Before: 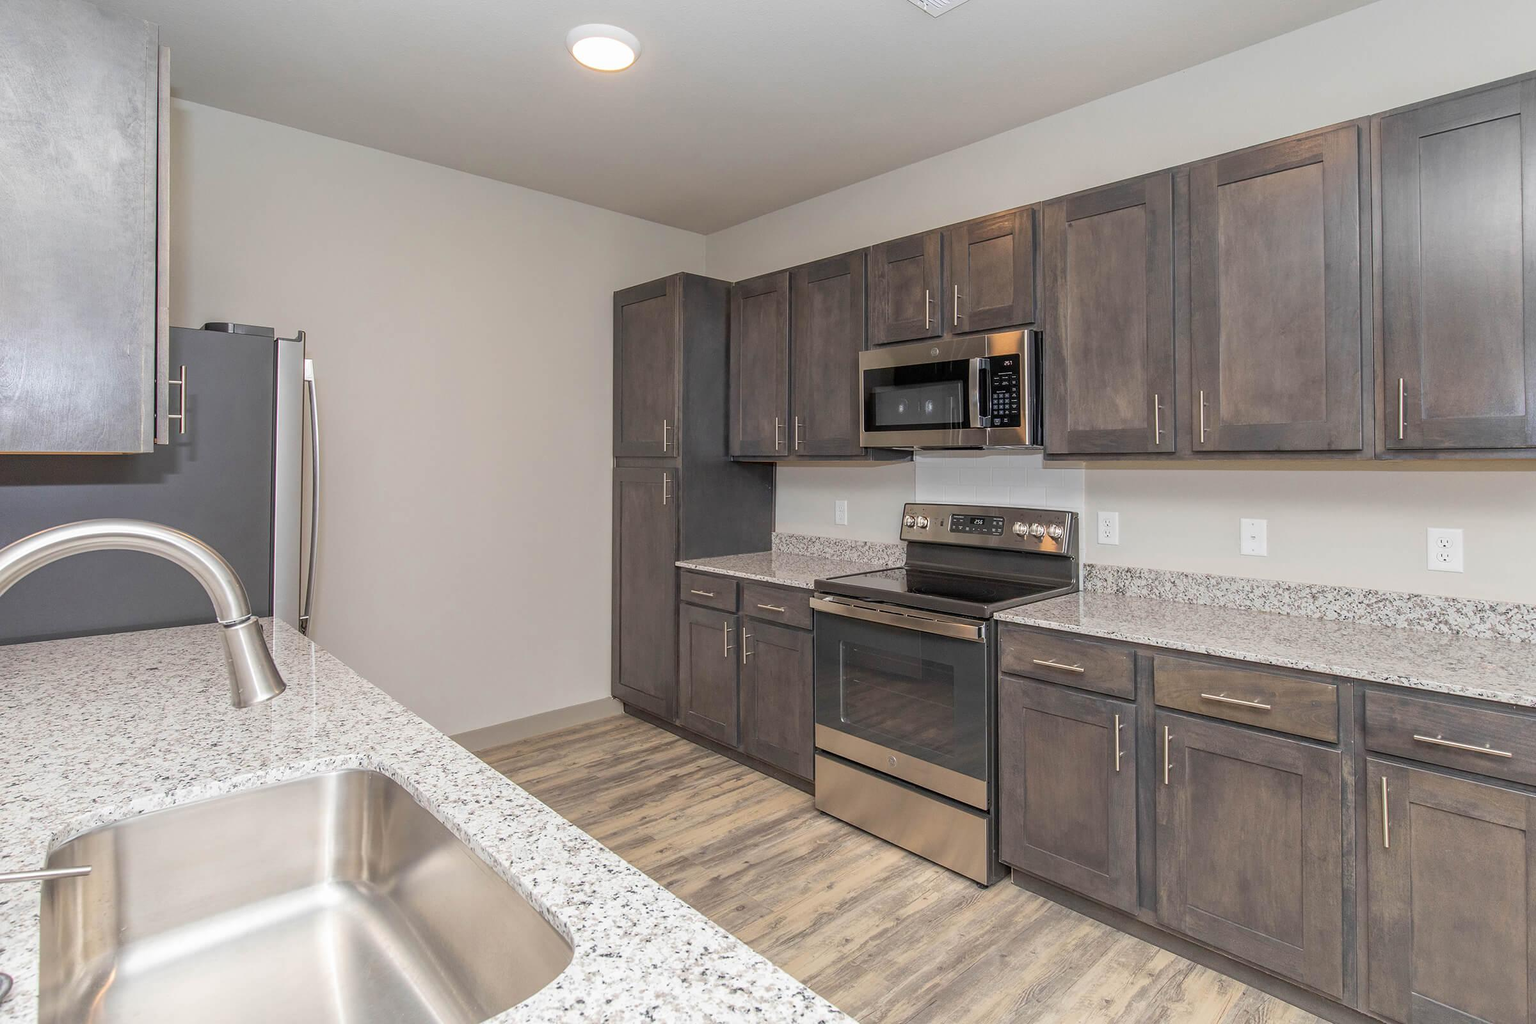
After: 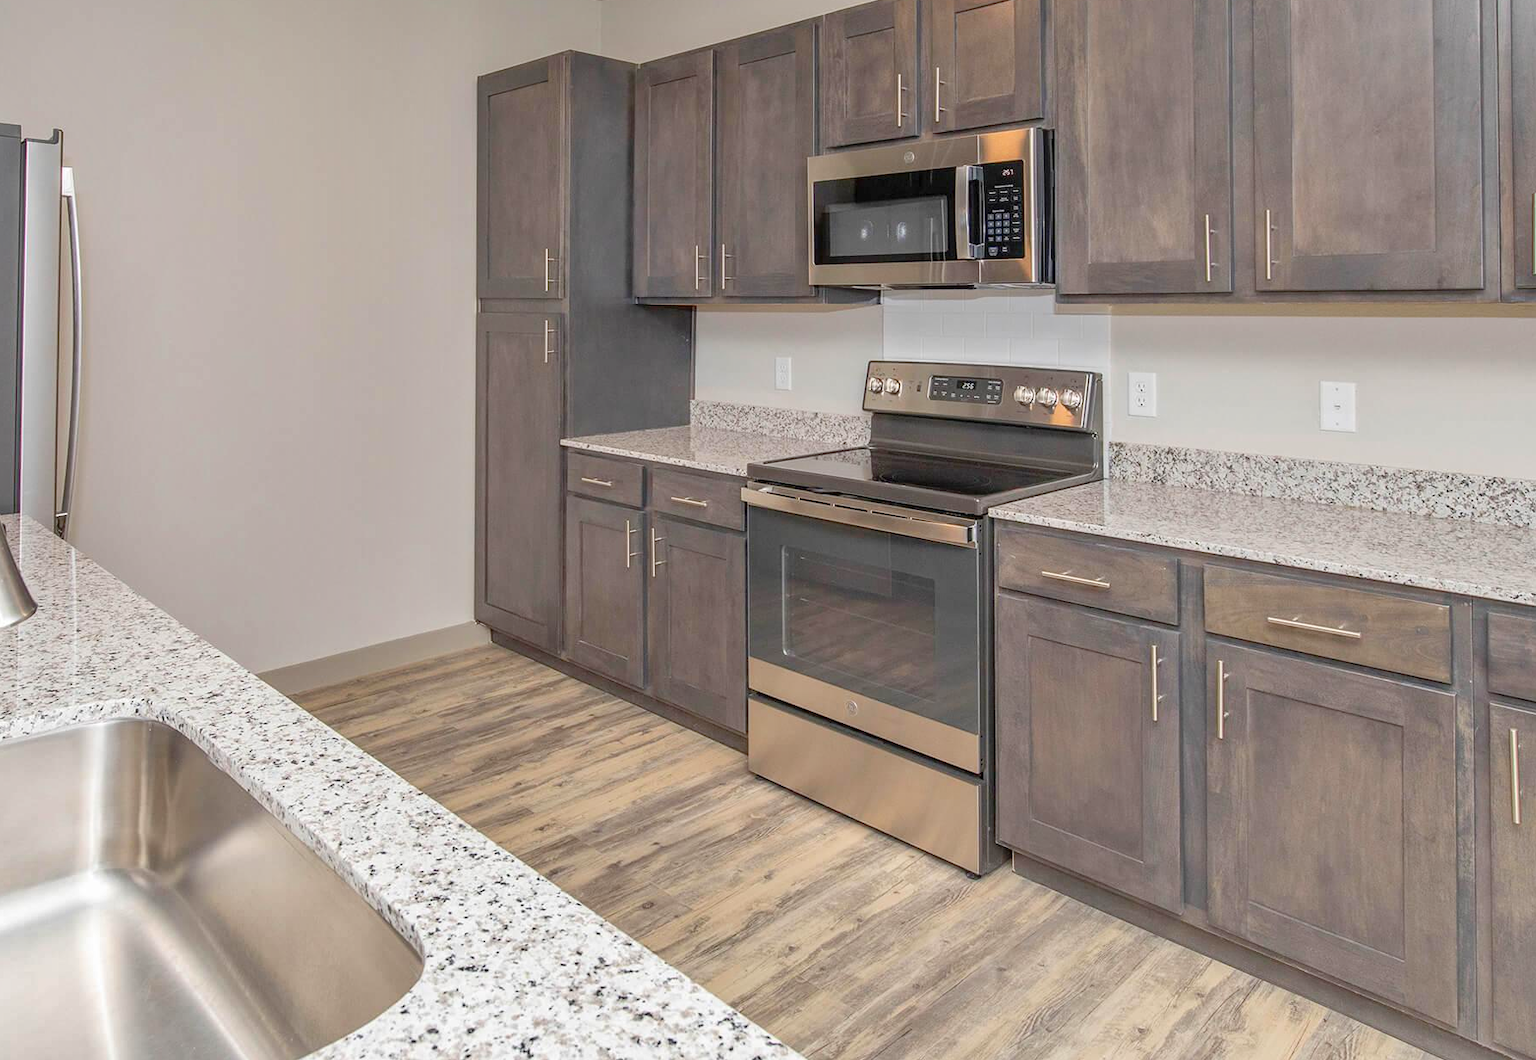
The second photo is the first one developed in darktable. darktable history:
shadows and highlights: low approximation 0.01, soften with gaussian
crop: left 16.834%, top 23%, right 8.76%
levels: levels [0, 0.445, 1]
